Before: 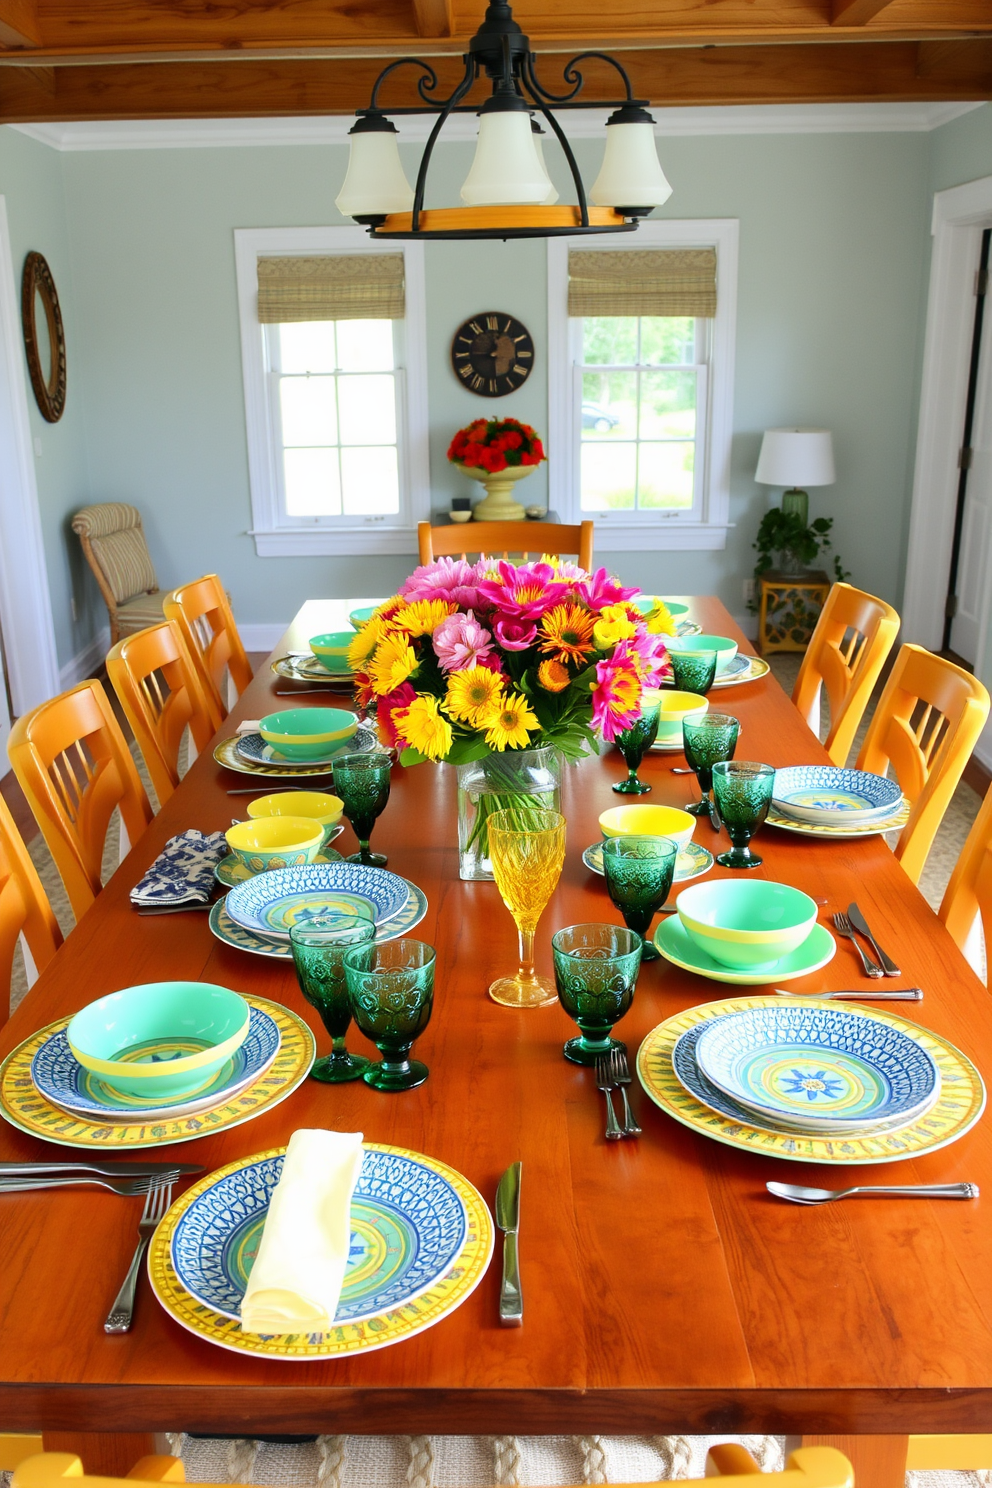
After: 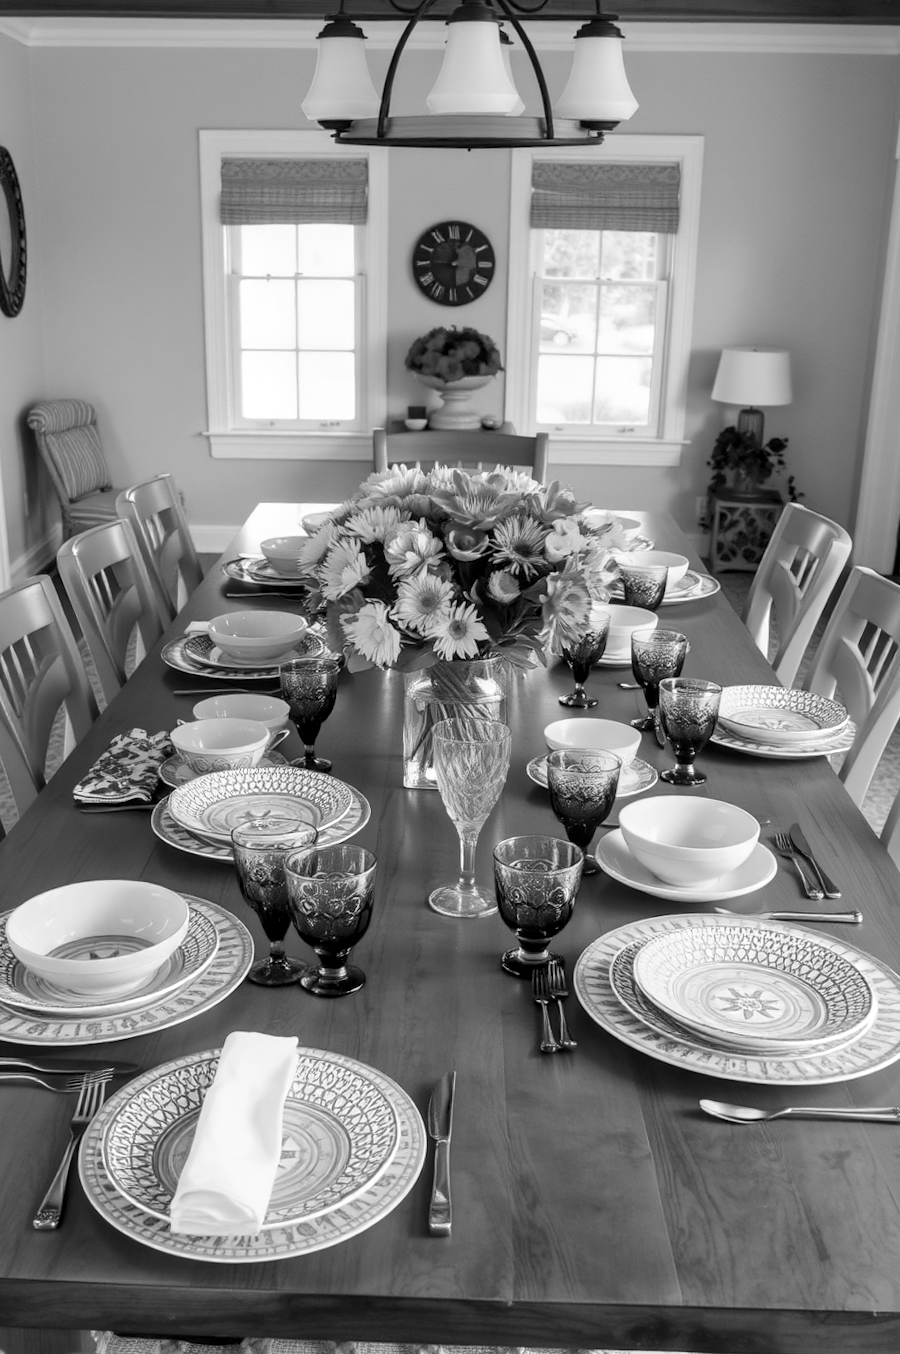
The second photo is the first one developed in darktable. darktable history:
crop and rotate: angle -1.89°, left 3.106%, top 3.98%, right 1.648%, bottom 0.564%
local contrast: highlights 54%, shadows 53%, detail 130%, midtone range 0.454
color calibration: output gray [0.23, 0.37, 0.4, 0], gray › normalize channels true, x 0.341, y 0.355, temperature 5173.96 K, gamut compression 0.003
